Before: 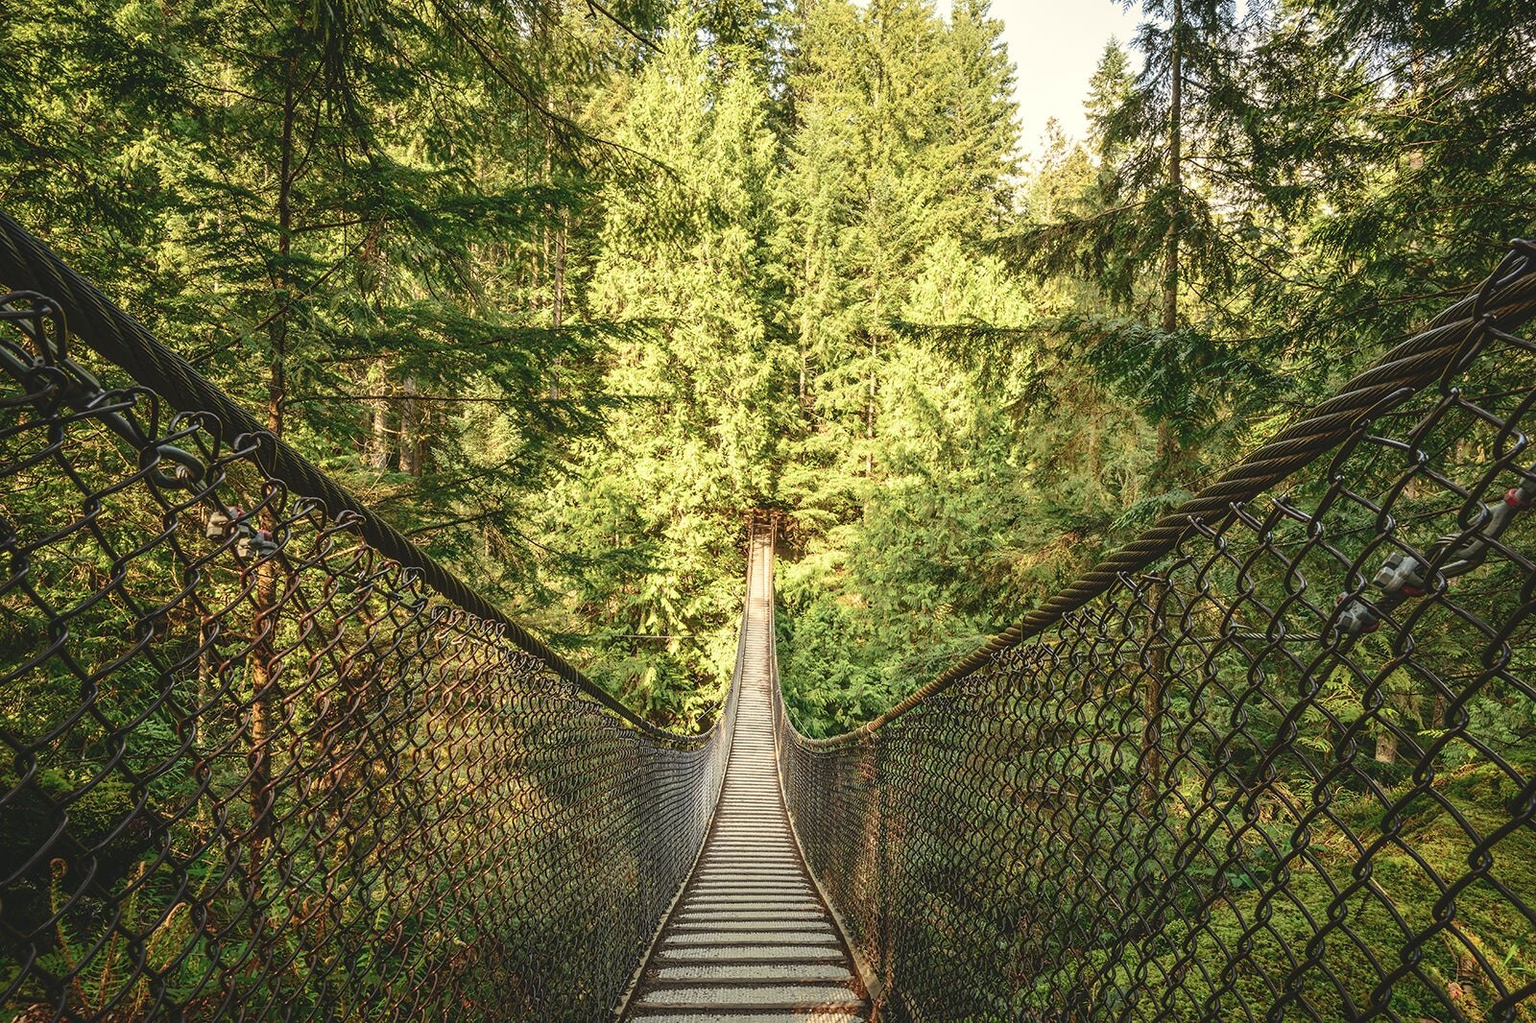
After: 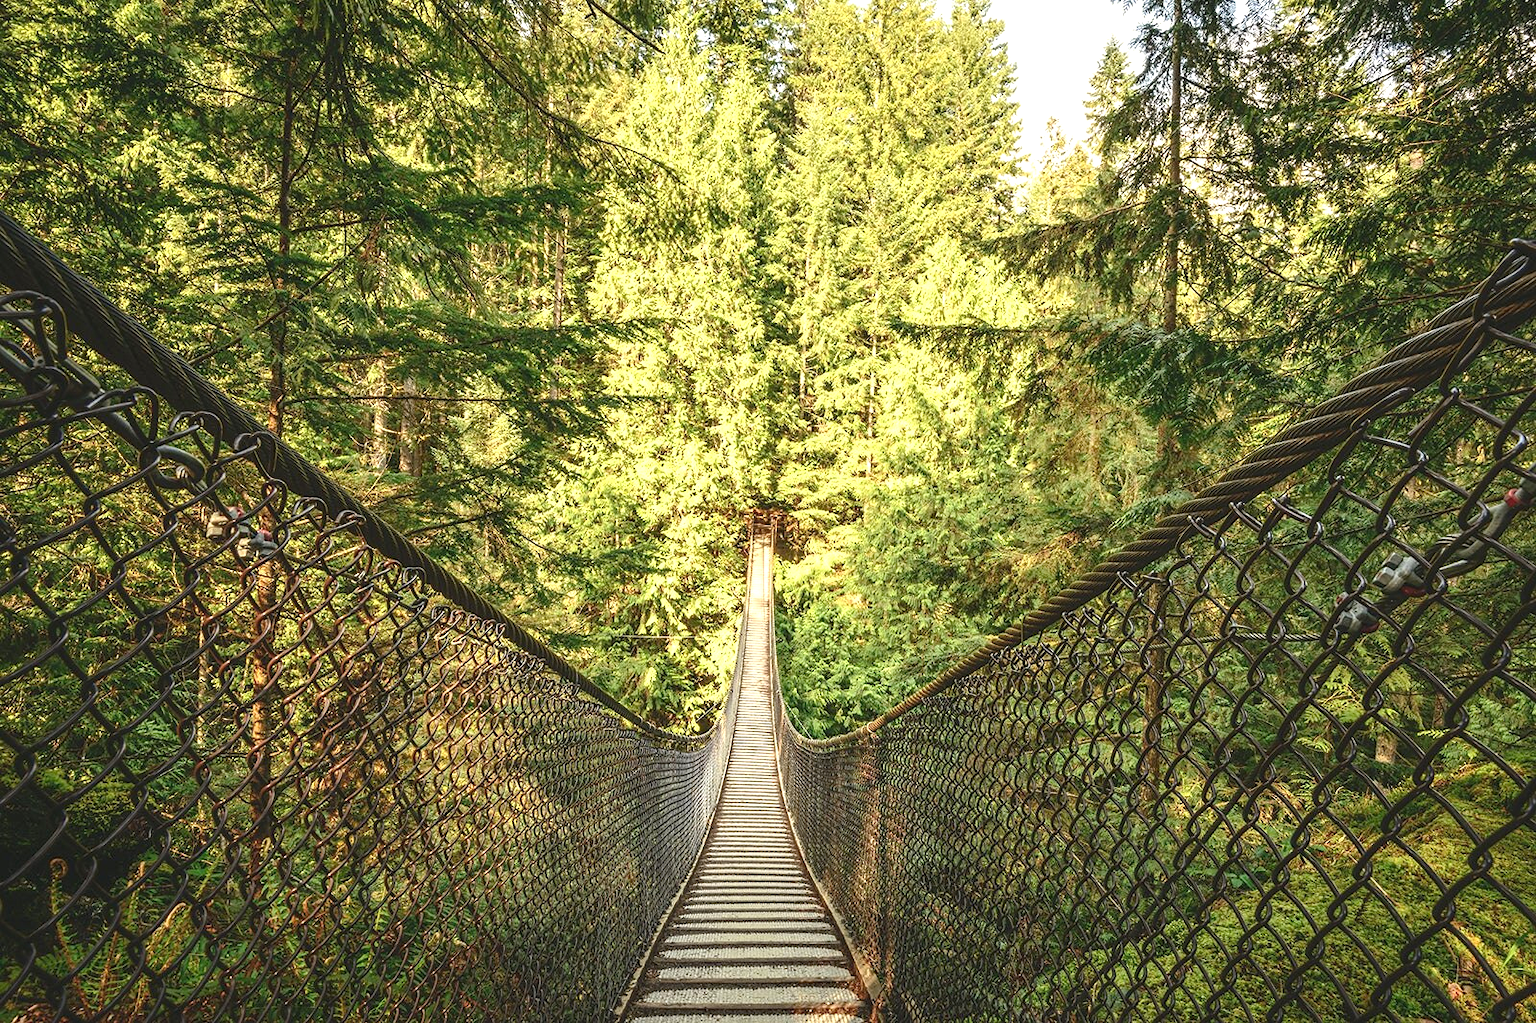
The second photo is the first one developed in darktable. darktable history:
color balance rgb: linear chroma grading › mid-tones 7.541%, perceptual saturation grading › global saturation 0.041%
exposure: black level correction 0.001, exposure 0.499 EV, compensate exposure bias true, compensate highlight preservation false
tone equalizer: on, module defaults
haze removal: compatibility mode true
